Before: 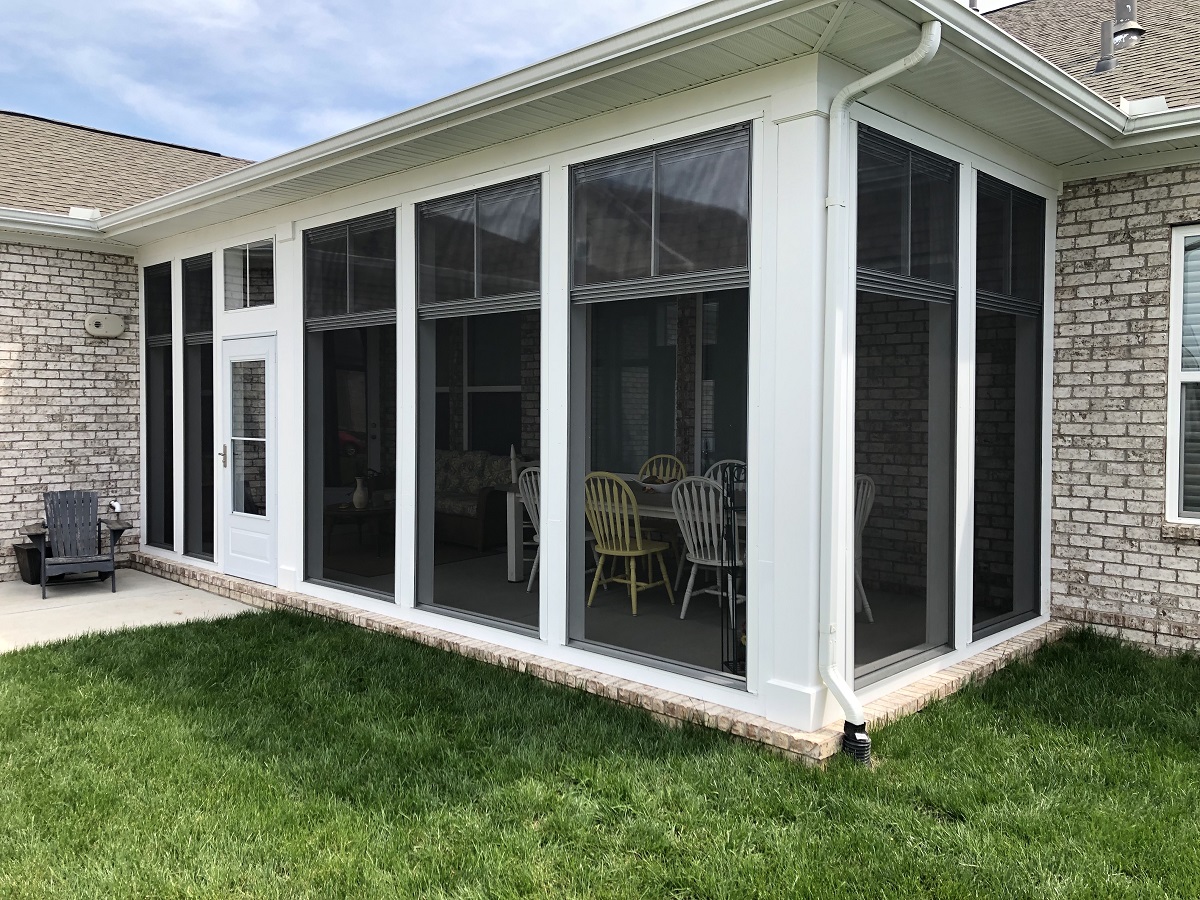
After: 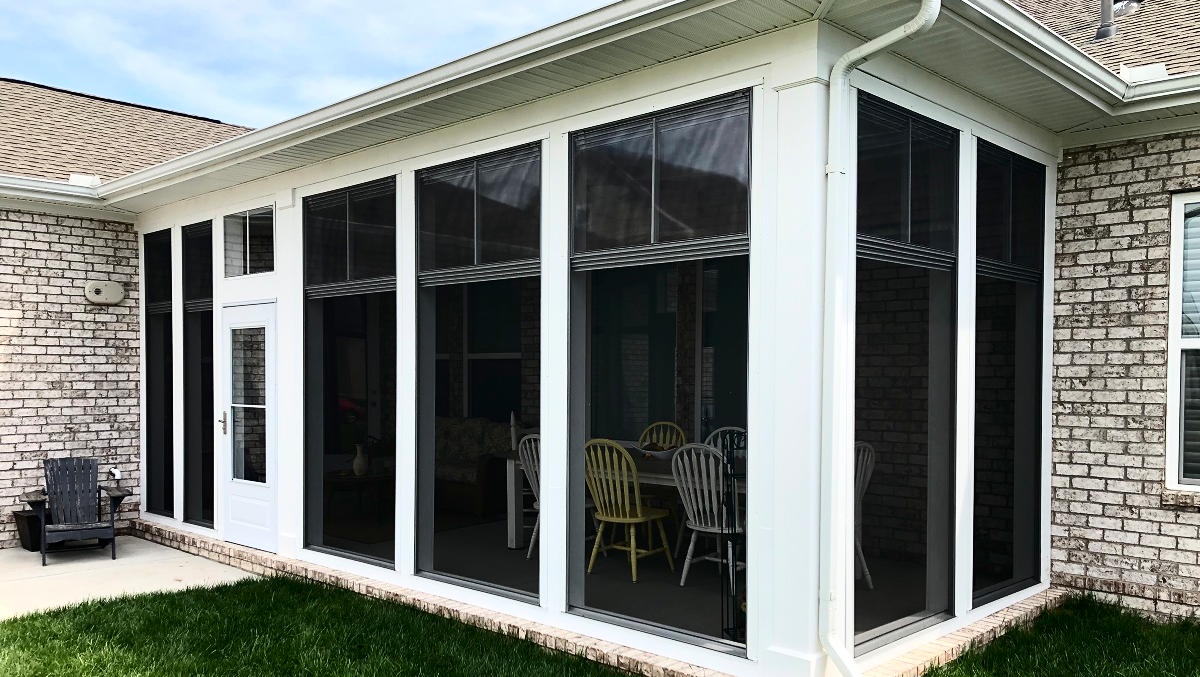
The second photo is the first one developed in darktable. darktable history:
contrast brightness saturation: contrast 0.29
crop: top 3.746%, bottom 20.944%
